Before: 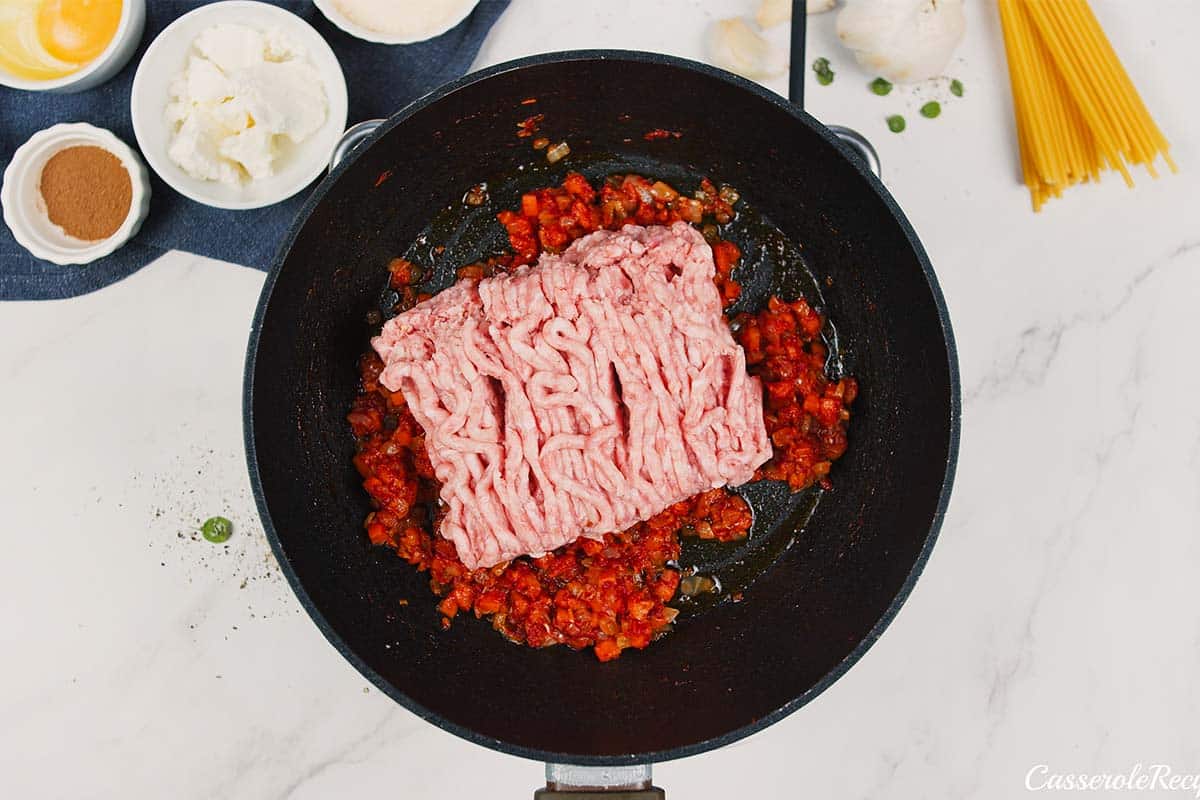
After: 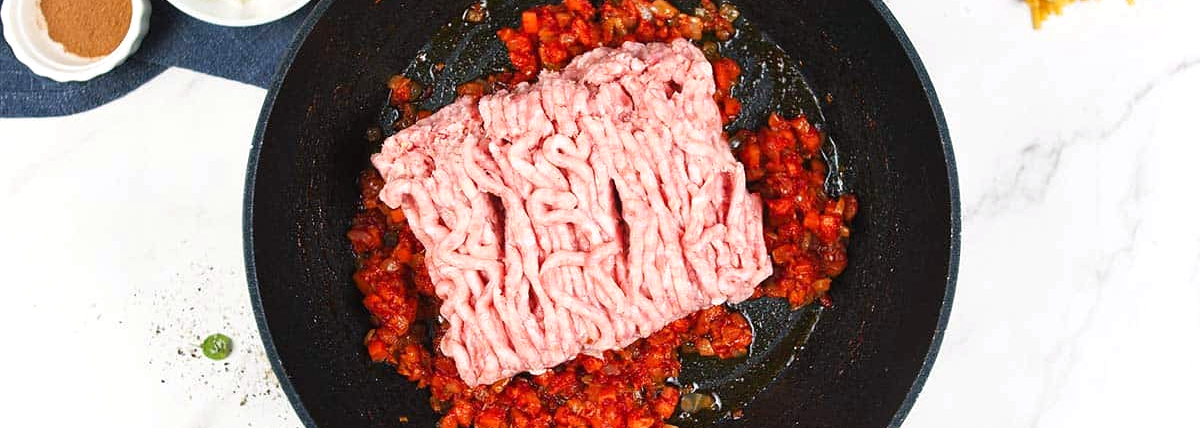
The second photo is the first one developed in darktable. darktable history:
crop and rotate: top 23.043%, bottom 23.437%
white balance: red 0.986, blue 1.01
exposure: exposure 0.493 EV, compensate highlight preservation false
